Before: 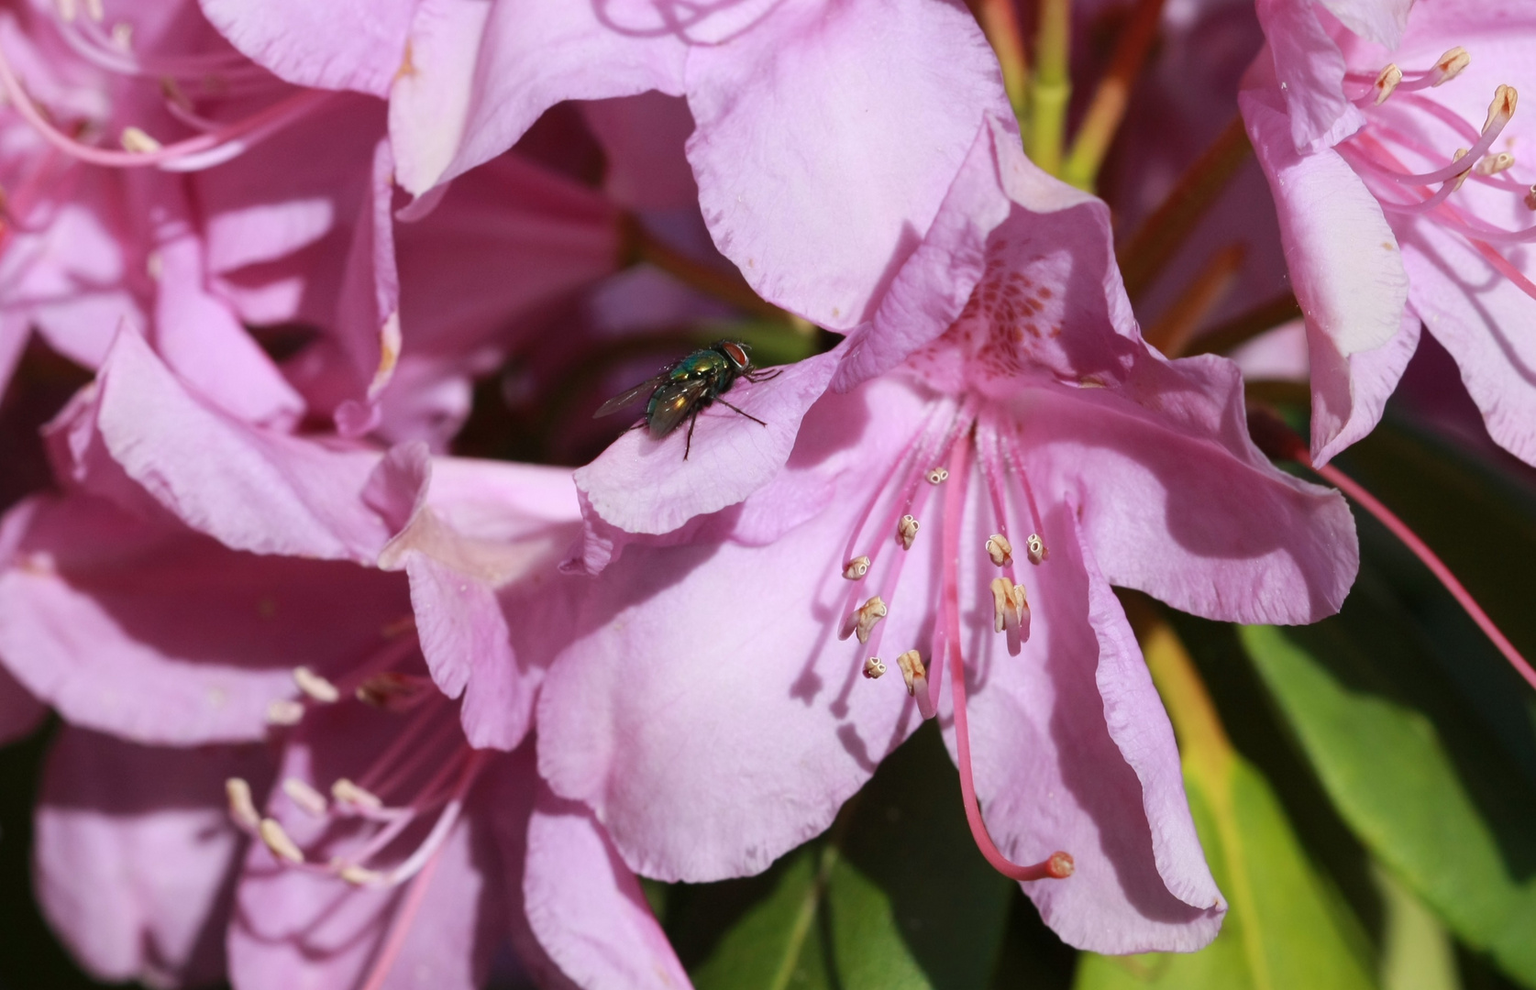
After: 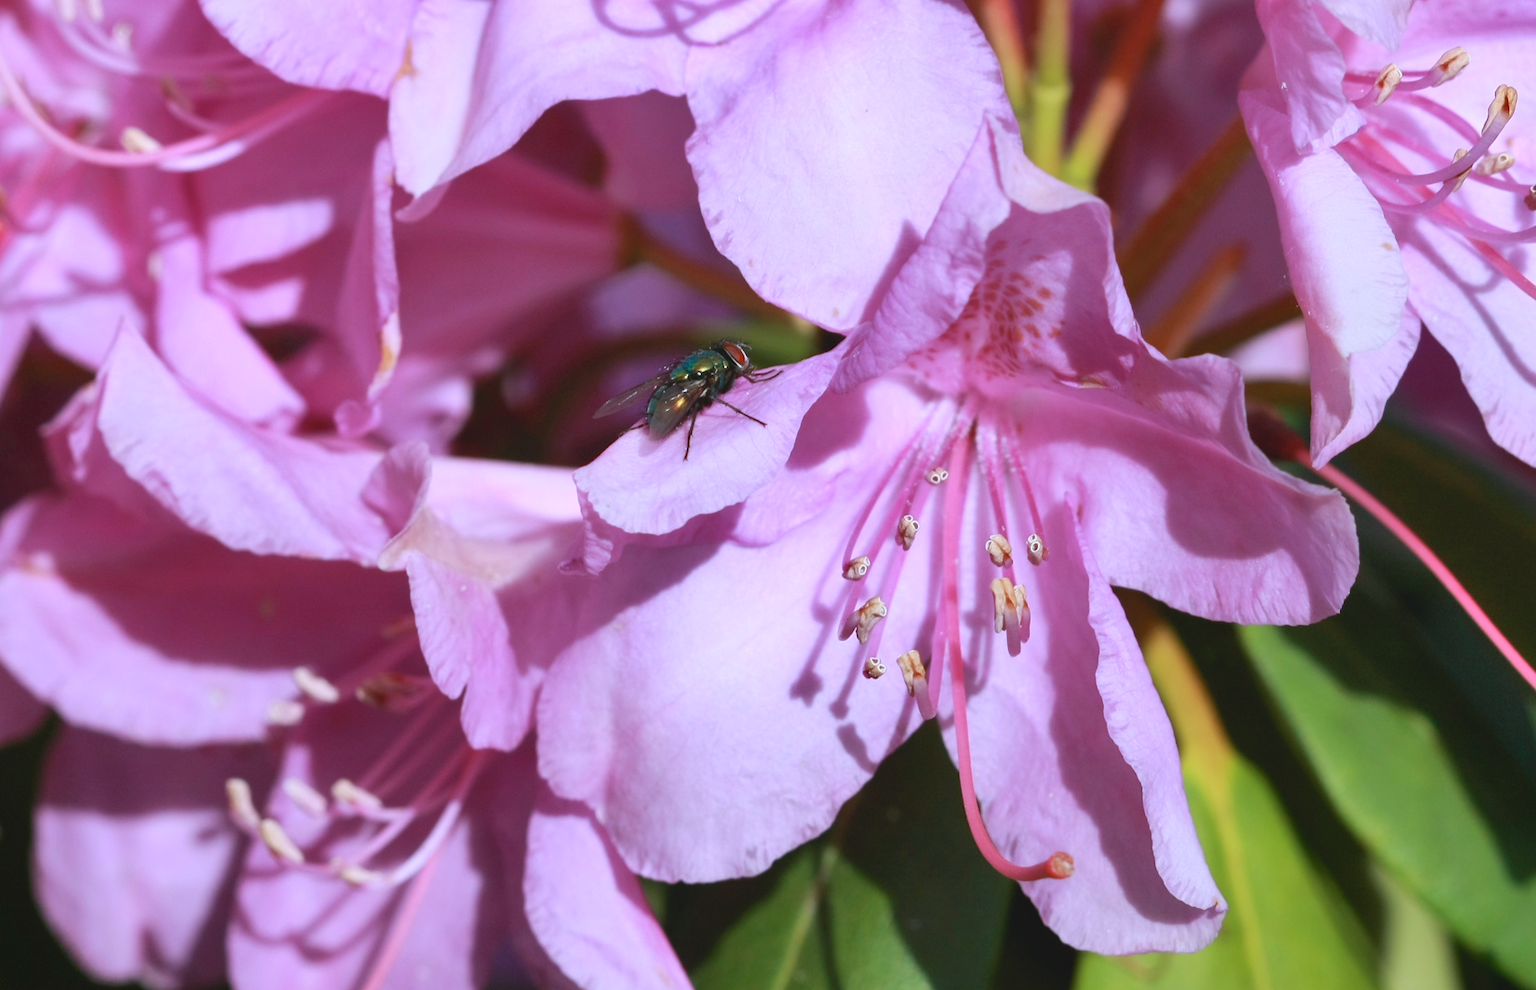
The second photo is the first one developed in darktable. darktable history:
local contrast: highlights 68%, shadows 68%, detail 82%, midtone range 0.325
exposure: black level correction 0.003, exposure 0.383 EV, compensate highlight preservation false
color correction: saturation 0.98
color calibration: illuminant as shot in camera, x 0.37, y 0.382, temperature 4313.32 K
shadows and highlights: low approximation 0.01, soften with gaussian
